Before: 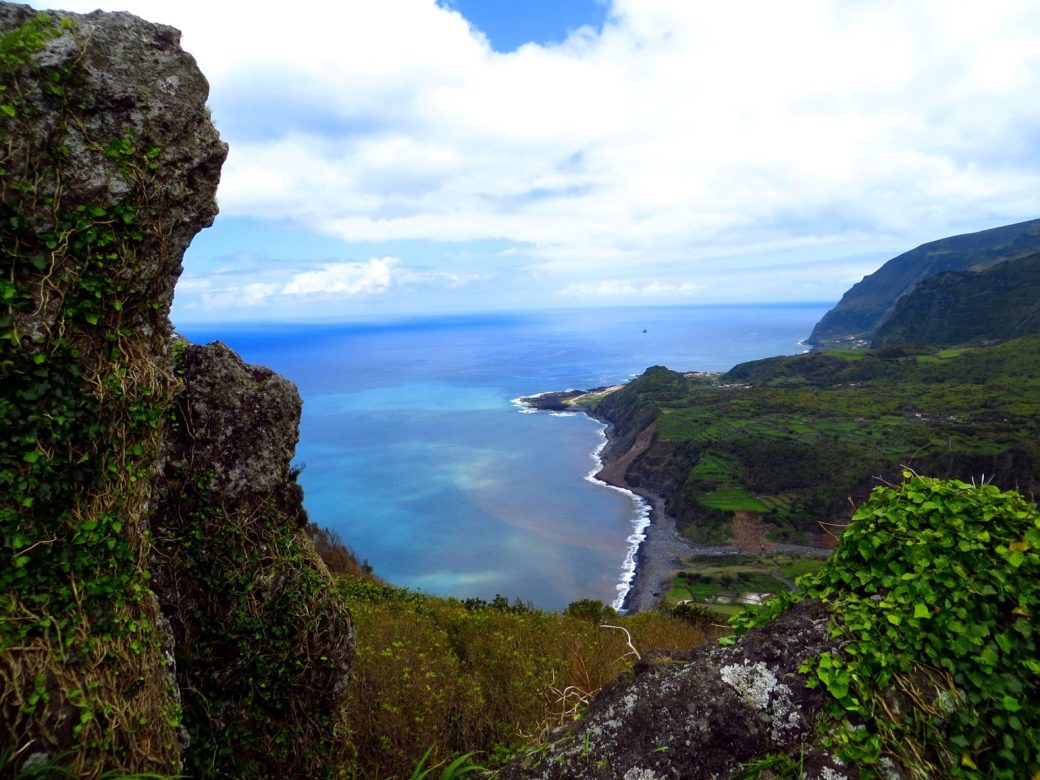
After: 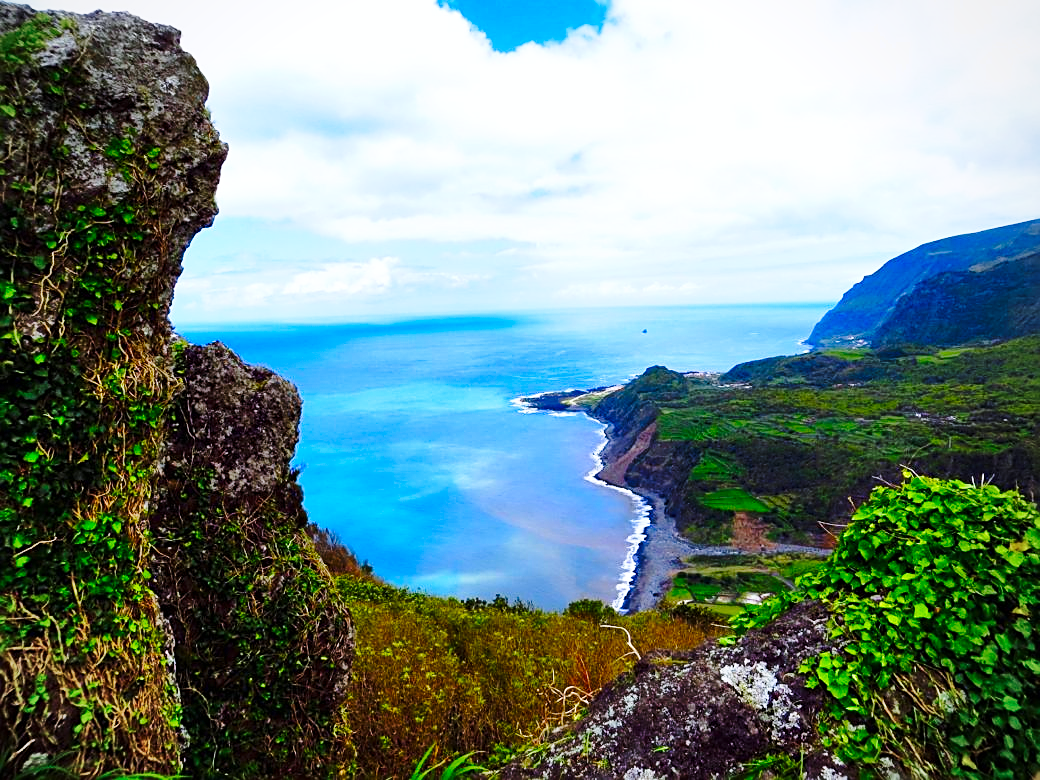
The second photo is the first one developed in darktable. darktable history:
shadows and highlights: soften with gaussian
base curve: curves: ch0 [(0, 0) (0.028, 0.03) (0.121, 0.232) (0.46, 0.748) (0.859, 0.968) (1, 1)], preserve colors none
contrast brightness saturation: saturation 0.5
vignetting: brightness -0.167
white balance: red 0.984, blue 1.059
sharpen: on, module defaults
